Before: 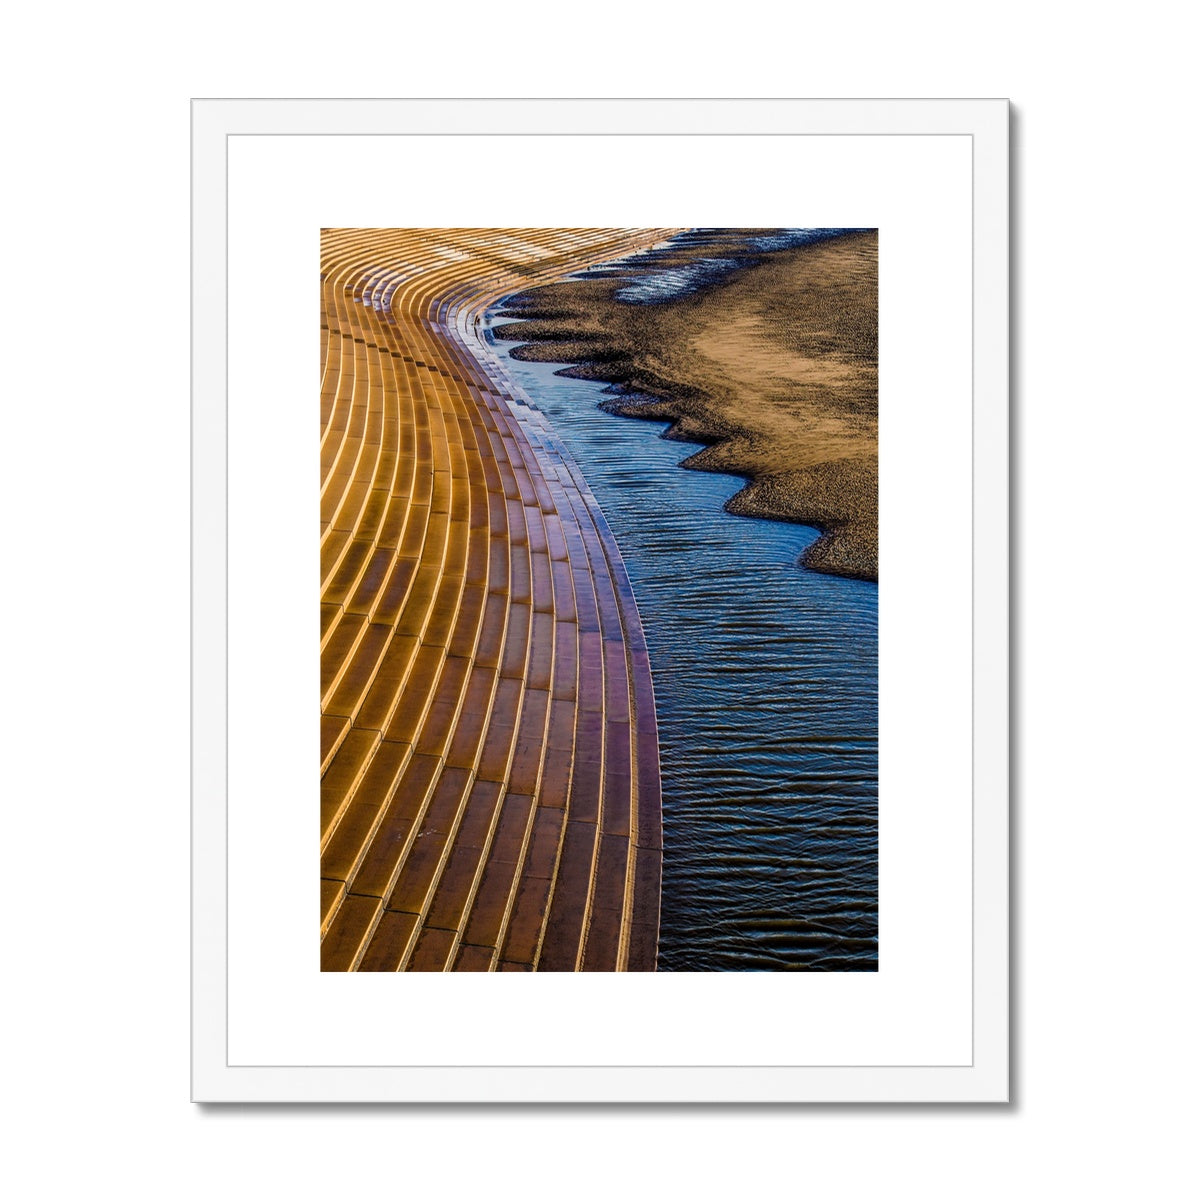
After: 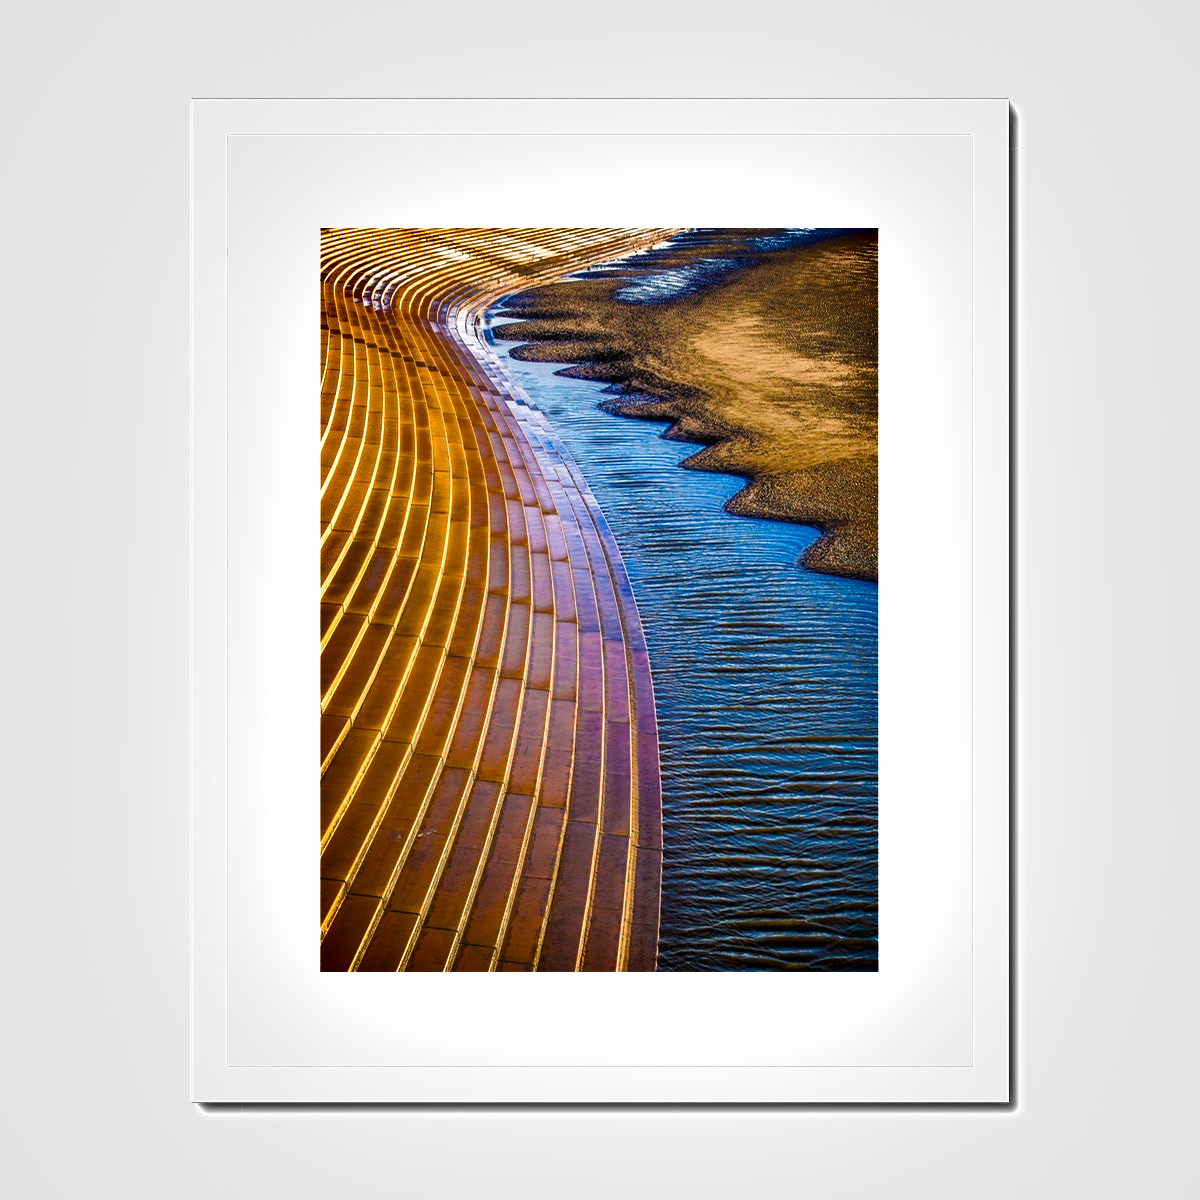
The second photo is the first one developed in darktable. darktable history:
color balance rgb: perceptual saturation grading › global saturation 20%, perceptual saturation grading › highlights -25.332%, perceptual saturation grading › shadows 25.401%, perceptual brilliance grading › global brilliance 24.617%, contrast -9.506%
shadows and highlights: shadows 53.24, soften with gaussian
